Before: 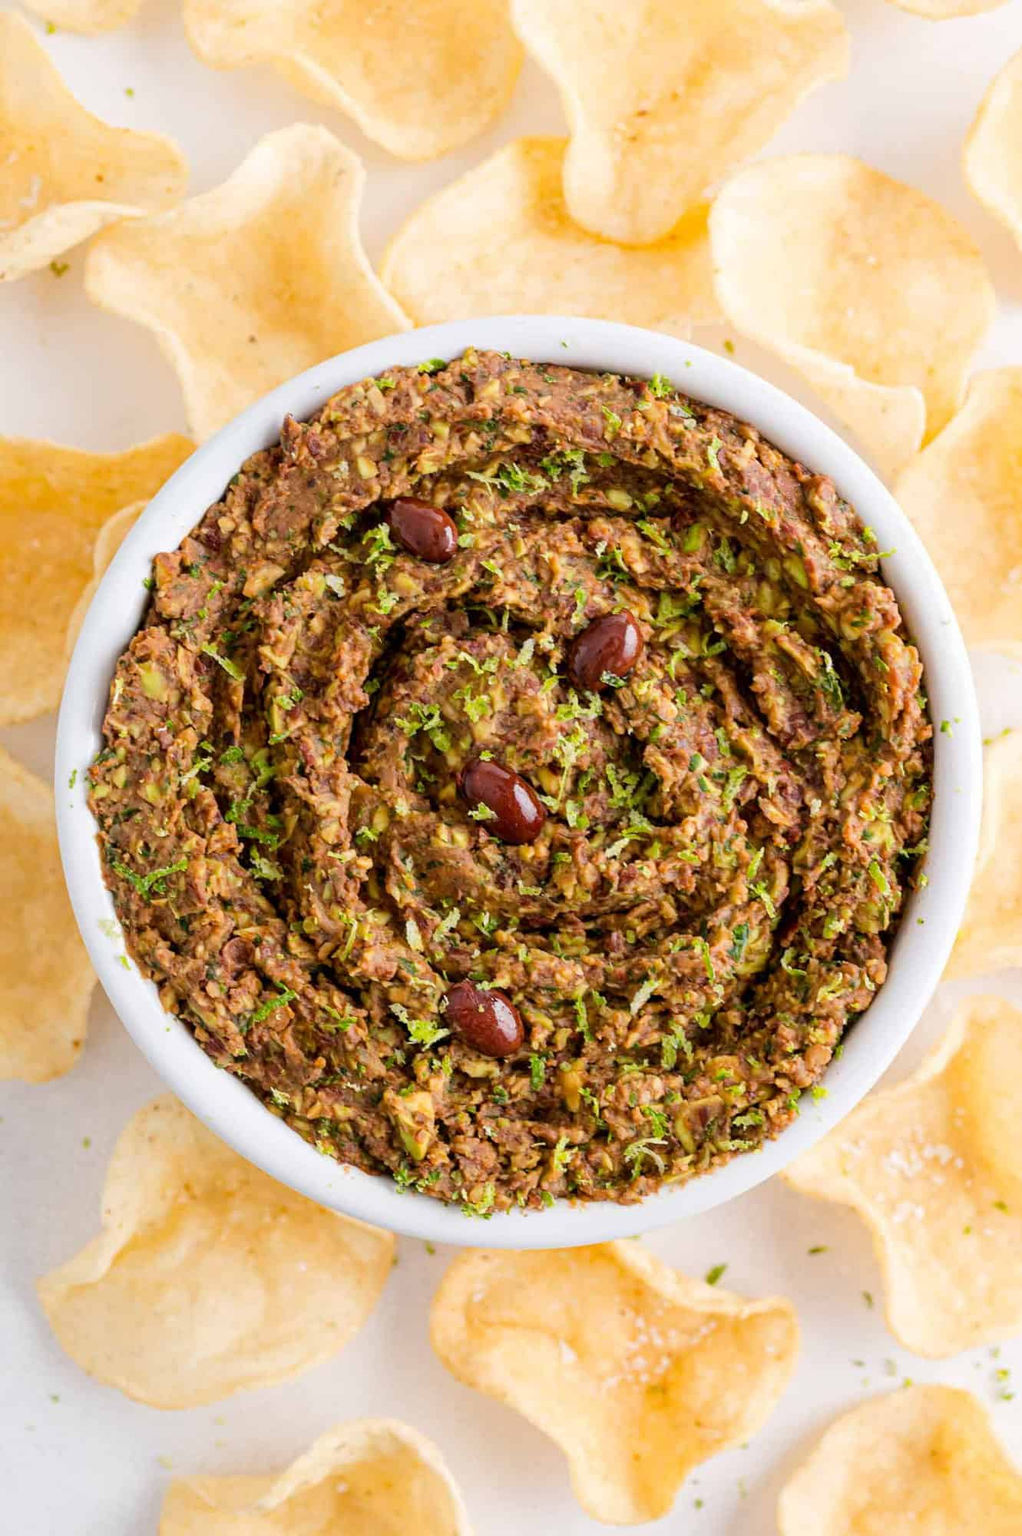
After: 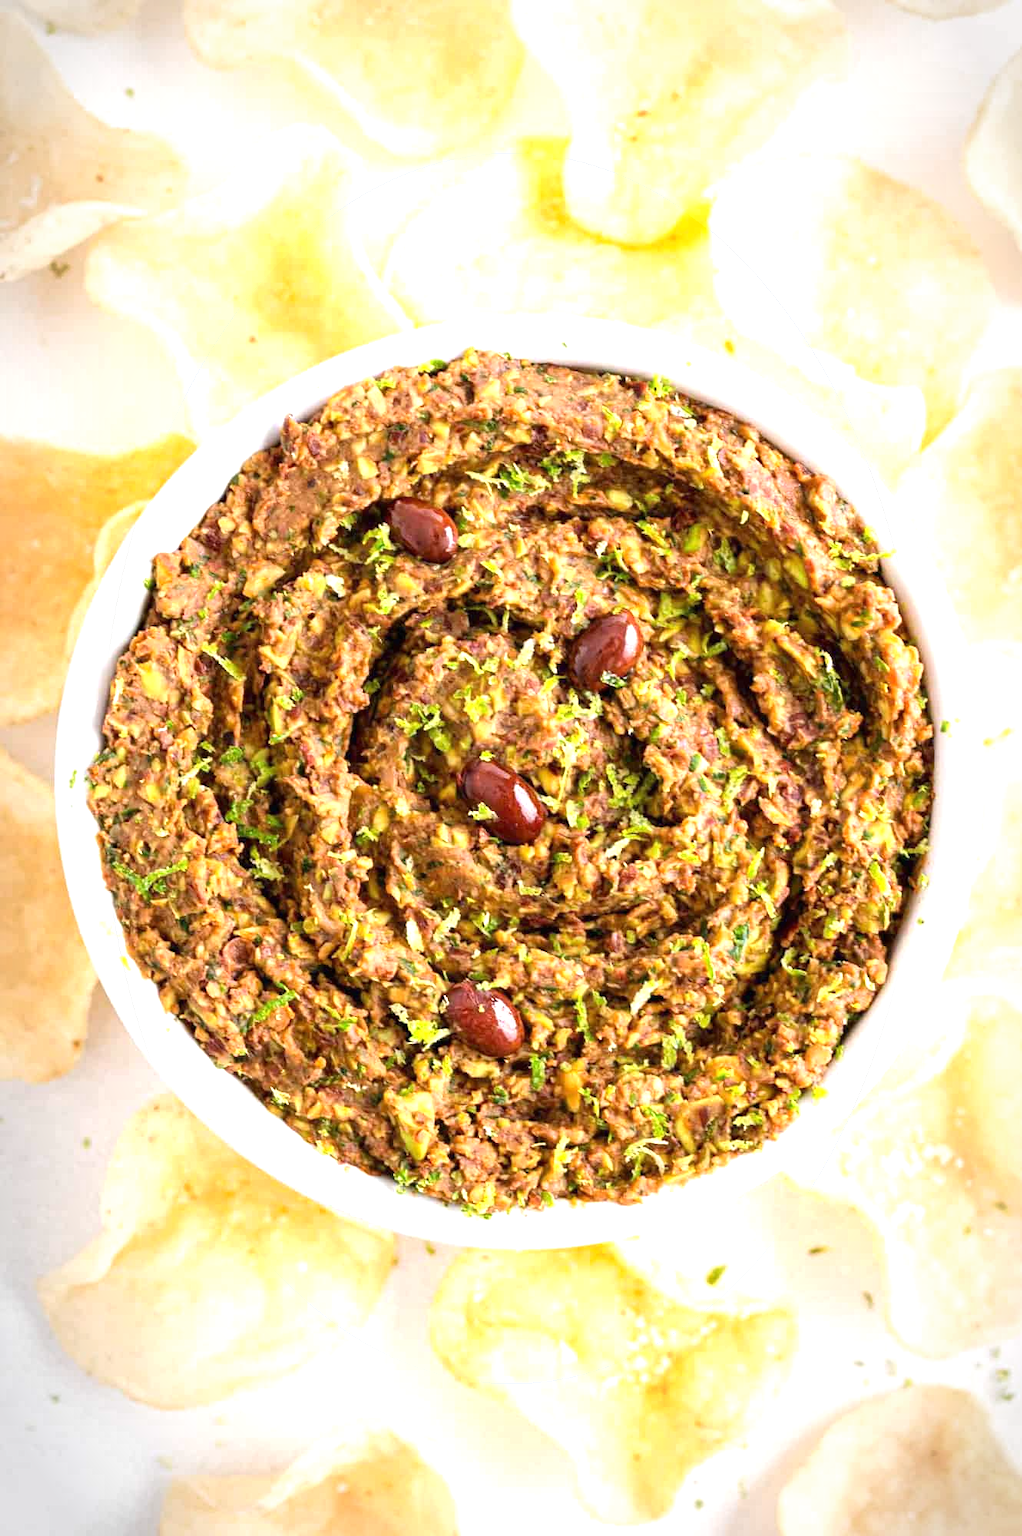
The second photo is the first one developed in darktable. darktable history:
vignetting: automatic ratio true, unbound false
exposure: black level correction 0, exposure 0.948 EV, compensate highlight preservation false
